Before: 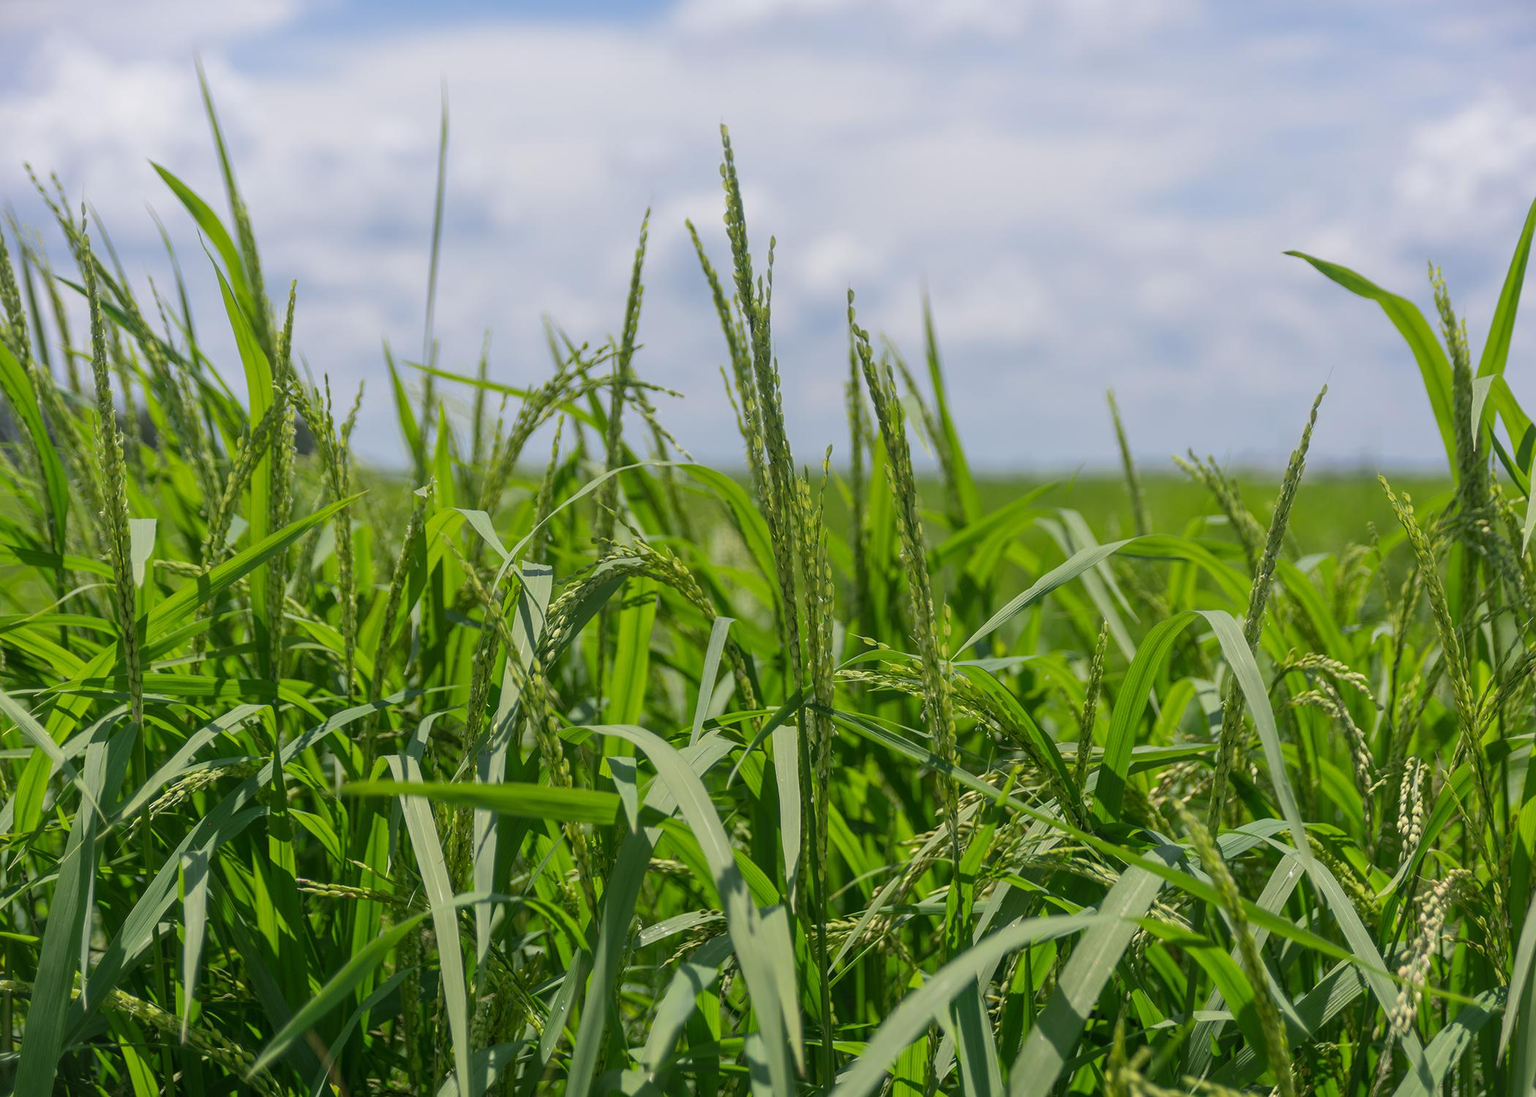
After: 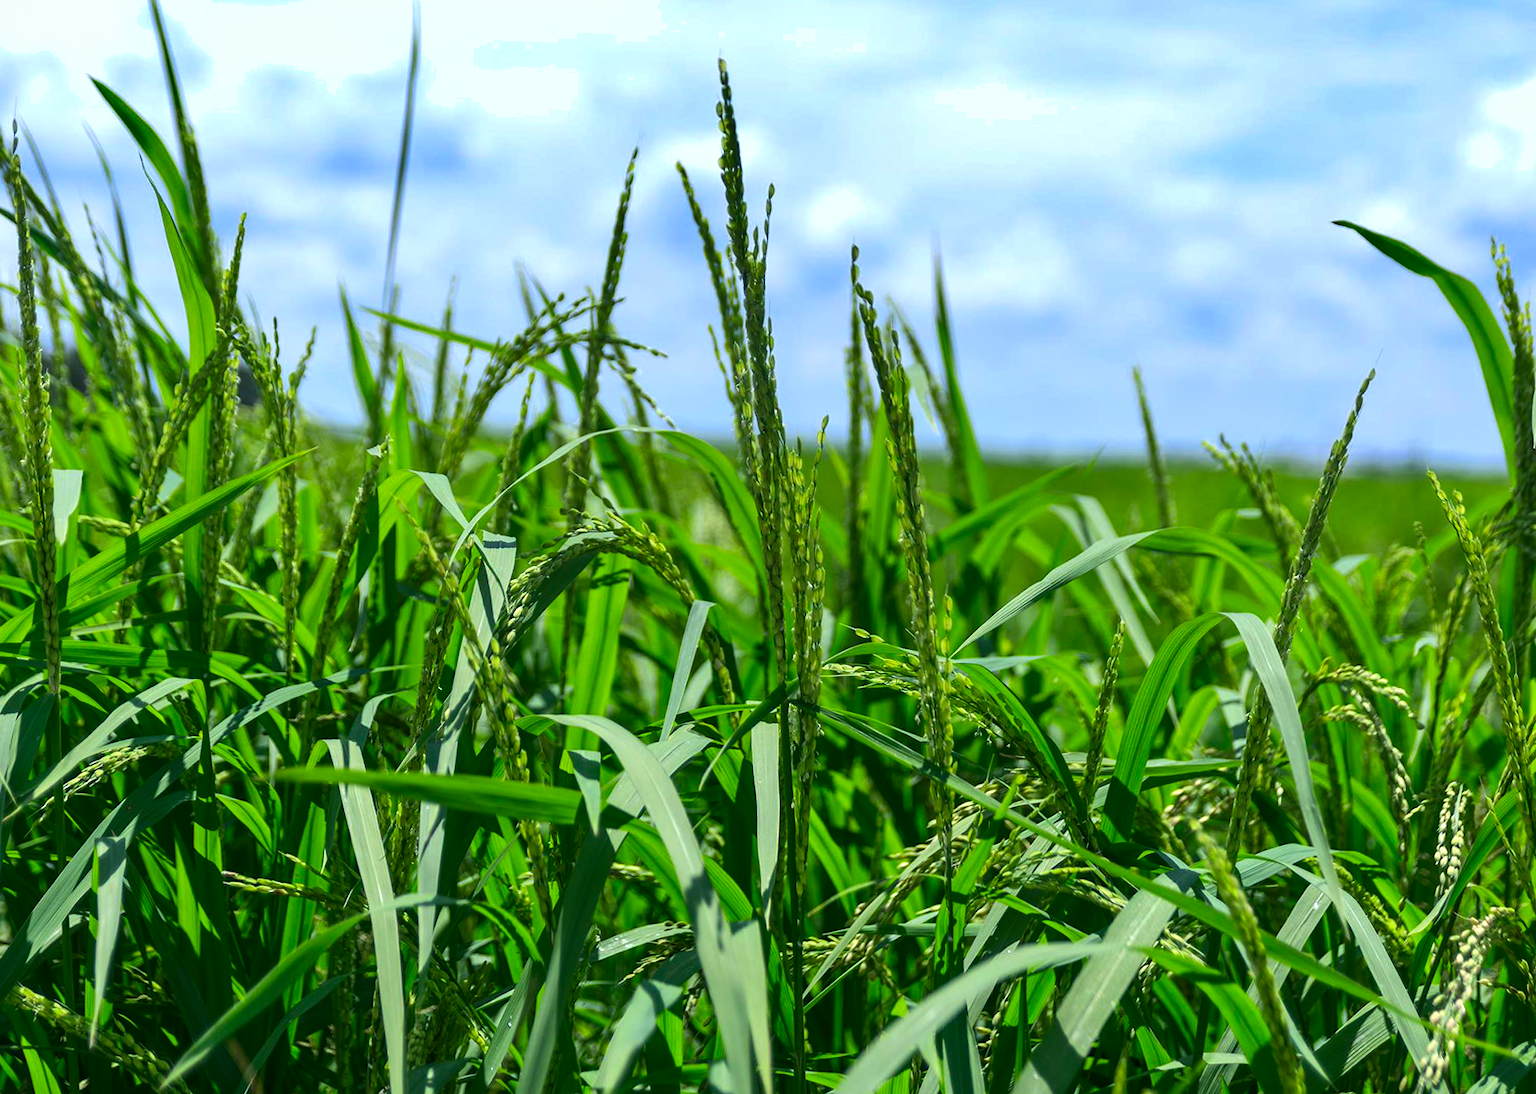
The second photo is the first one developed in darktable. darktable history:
tone equalizer: -8 EV -0.721 EV, -7 EV -0.669 EV, -6 EV -0.629 EV, -5 EV -0.375 EV, -3 EV 0.398 EV, -2 EV 0.6 EV, -1 EV 0.697 EV, +0 EV 0.772 EV, edges refinement/feathering 500, mask exposure compensation -1.57 EV, preserve details no
color calibration: x 0.372, y 0.386, temperature 4285.48 K
contrast brightness saturation: brightness -0.027, saturation 0.338
shadows and highlights: shadows 33.87, highlights -45.99, compress 49.63%, soften with gaussian
crop and rotate: angle -2.07°, left 3.162%, top 4.204%, right 1.393%, bottom 0.554%
